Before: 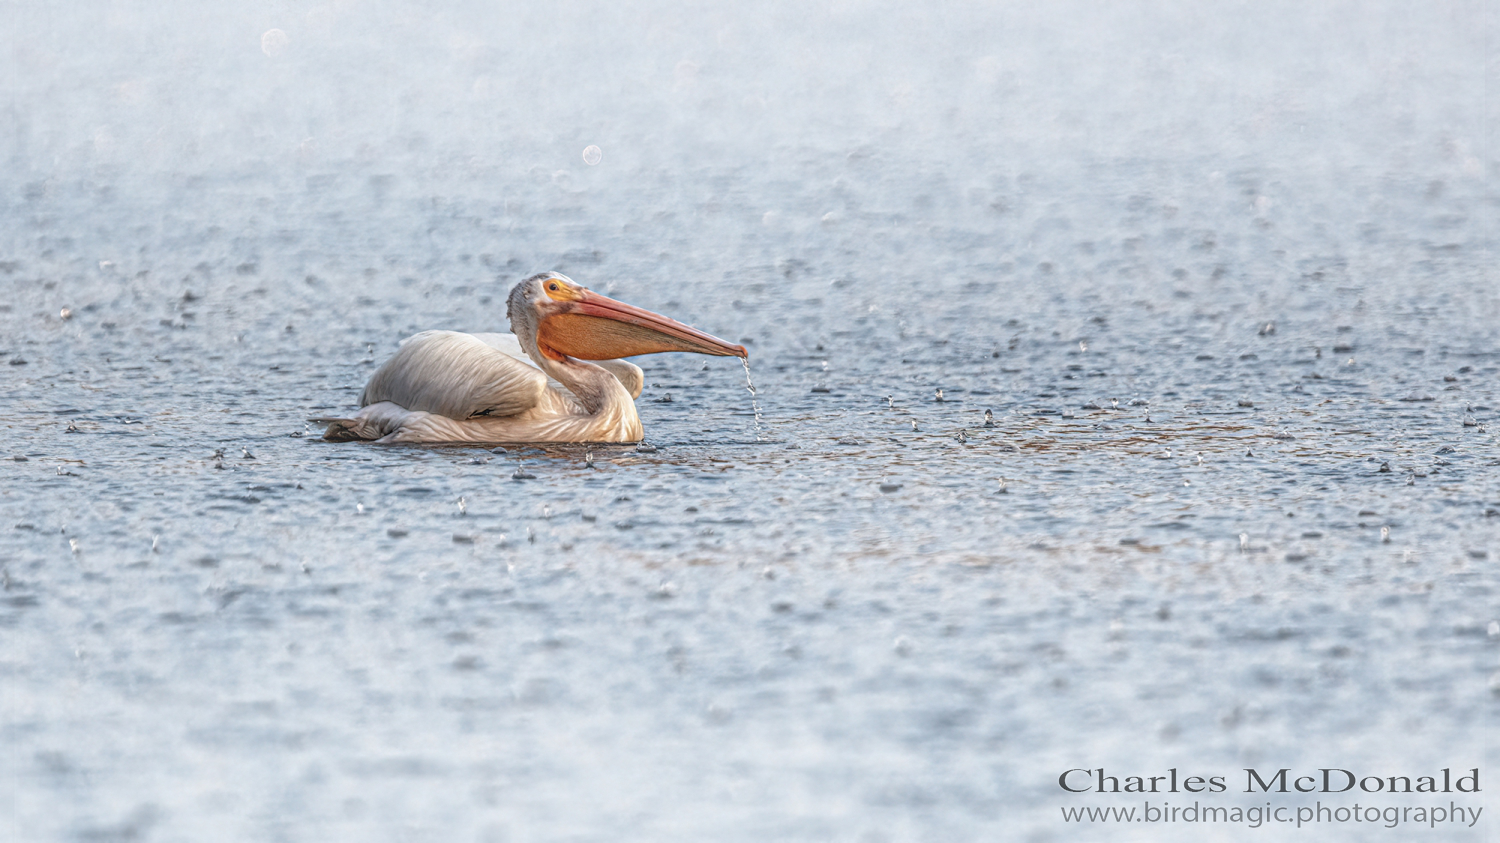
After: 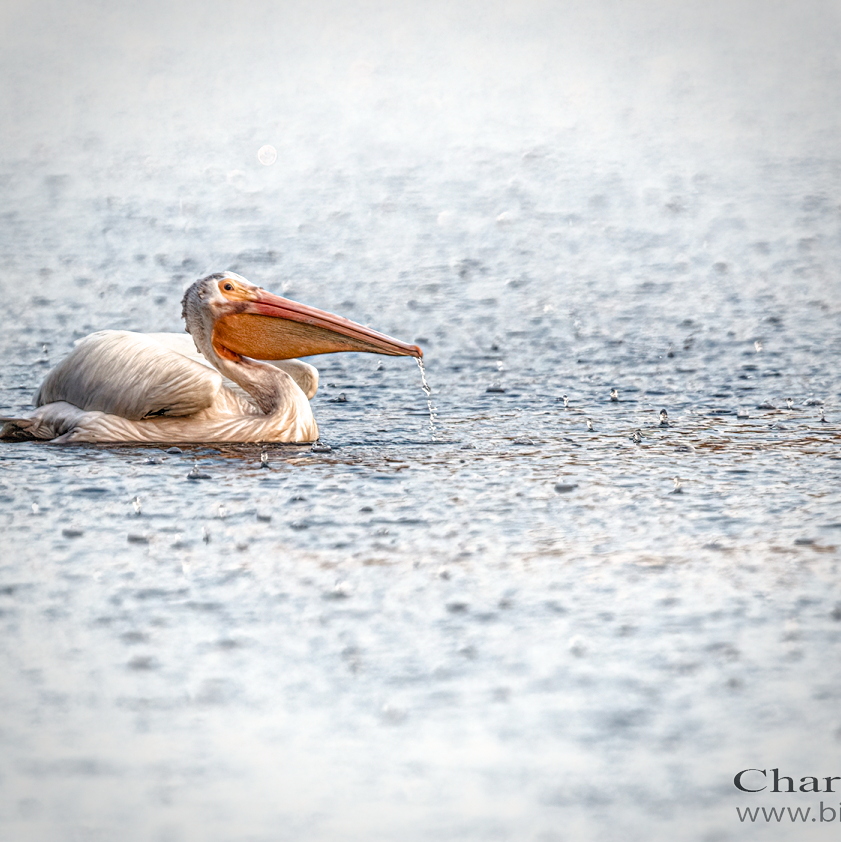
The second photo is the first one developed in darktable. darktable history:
filmic rgb: black relative exposure -8.29 EV, white relative exposure 2.2 EV, target white luminance 99.938%, hardness 7.11, latitude 75.36%, contrast 1.324, highlights saturation mix -1.88%, shadows ↔ highlights balance 30.48%
color balance rgb: highlights gain › chroma 2.145%, highlights gain › hue 74.59°, linear chroma grading › global chroma 10.511%, perceptual saturation grading › global saturation 20%, perceptual saturation grading › highlights -49.813%, perceptual saturation grading › shadows 25.31%, global vibrance 20%
vignetting: fall-off start 67.89%, fall-off radius 68.37%, brightness -0.391, saturation 0.011, automatic ratio true, dithering 8-bit output, unbound false
crop: left 21.708%, right 22.161%, bottom 0.009%
